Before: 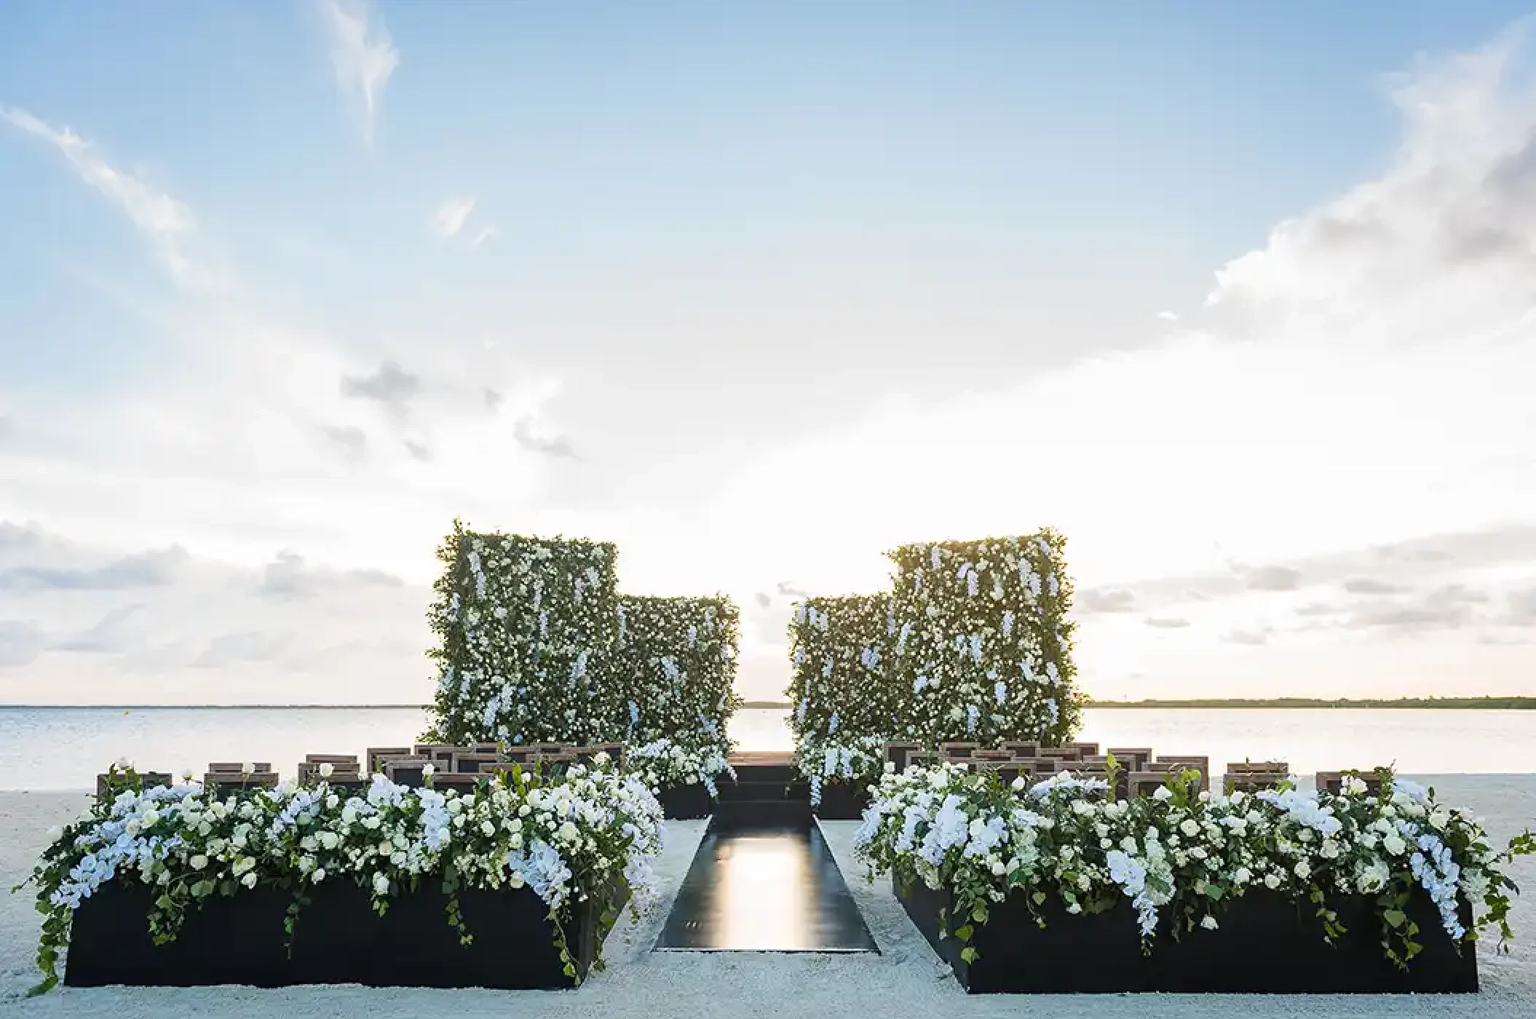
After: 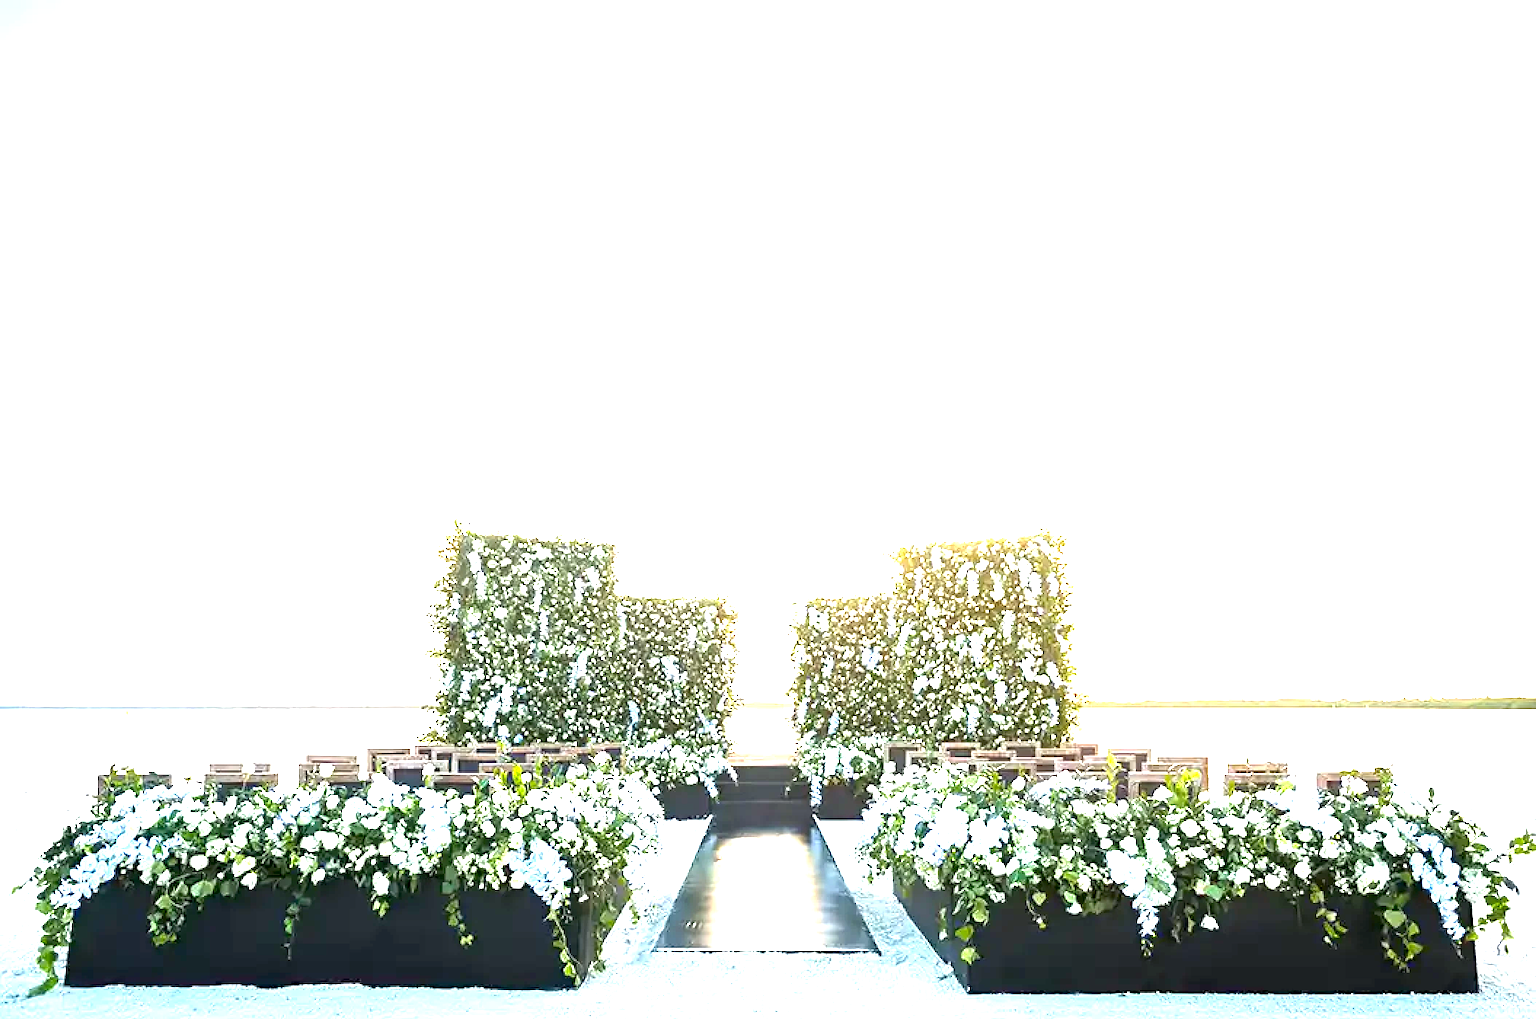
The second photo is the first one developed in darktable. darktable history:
contrast brightness saturation: saturation 0.103
exposure: black level correction 0.001, exposure 1.994 EV, compensate exposure bias true, compensate highlight preservation false
